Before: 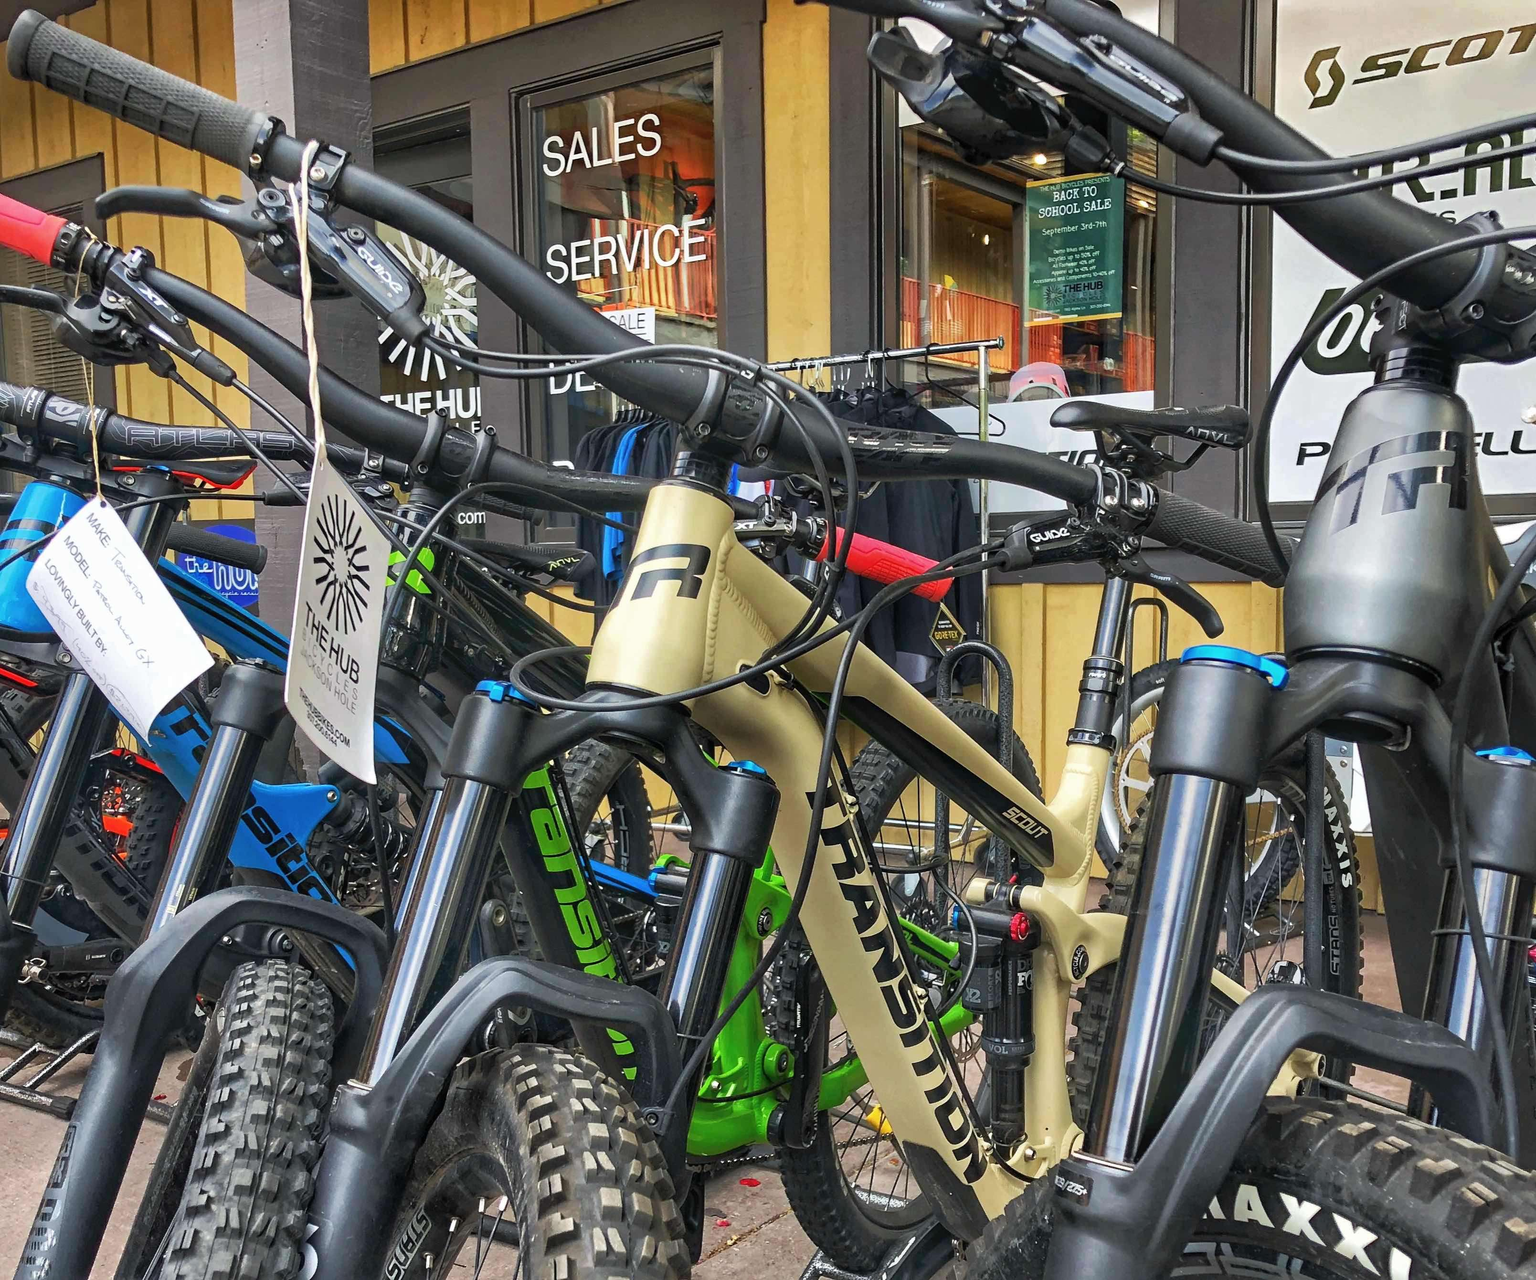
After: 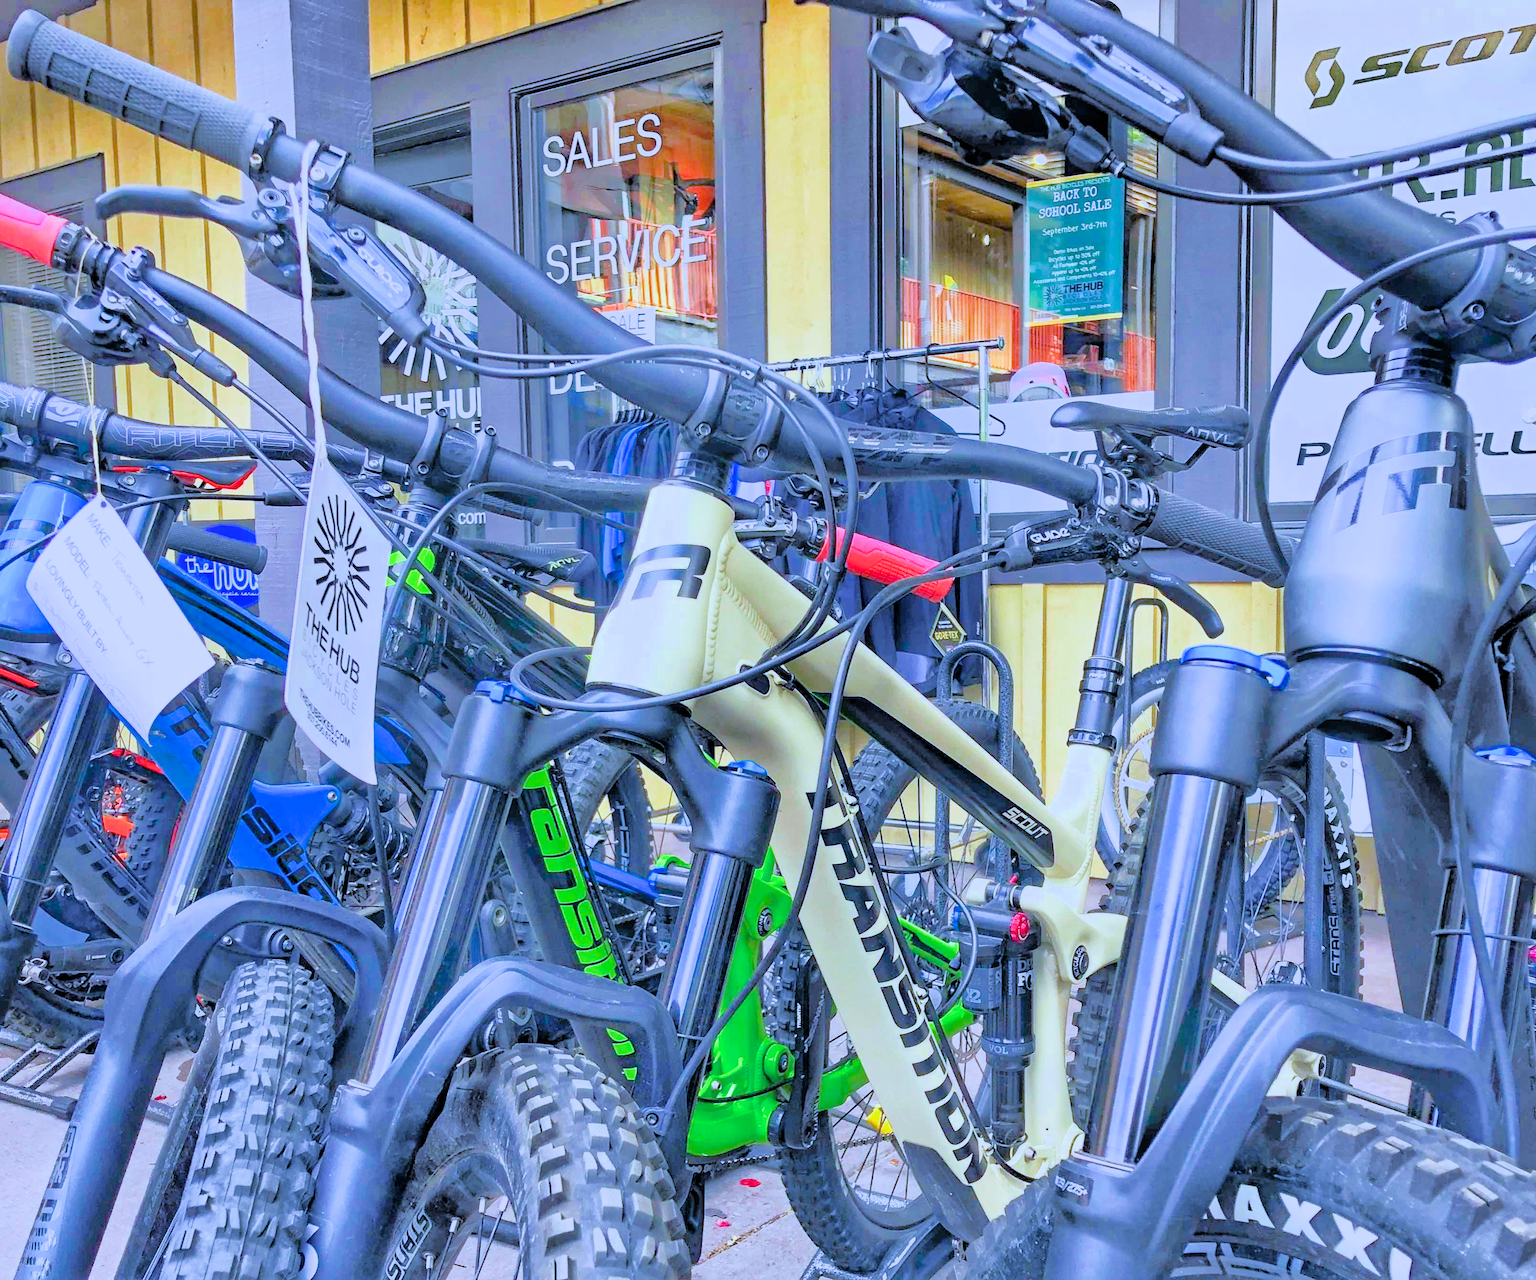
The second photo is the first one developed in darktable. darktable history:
rgb curve: mode RGB, independent channels
filmic rgb: black relative exposure -7.65 EV, white relative exposure 4.56 EV, hardness 3.61, contrast 1.25
exposure: black level correction 0.001, exposure 1.129 EV, compensate exposure bias true, compensate highlight preservation false
white balance: red 0.871, blue 1.249
color balance rgb: perceptual saturation grading › global saturation 20%, global vibrance 20%
tone equalizer: -7 EV 0.15 EV, -6 EV 0.6 EV, -5 EV 1.15 EV, -4 EV 1.33 EV, -3 EV 1.15 EV, -2 EV 0.6 EV, -1 EV 0.15 EV, mask exposure compensation -0.5 EV
color calibration: illuminant as shot in camera, x 0.37, y 0.382, temperature 4313.32 K
